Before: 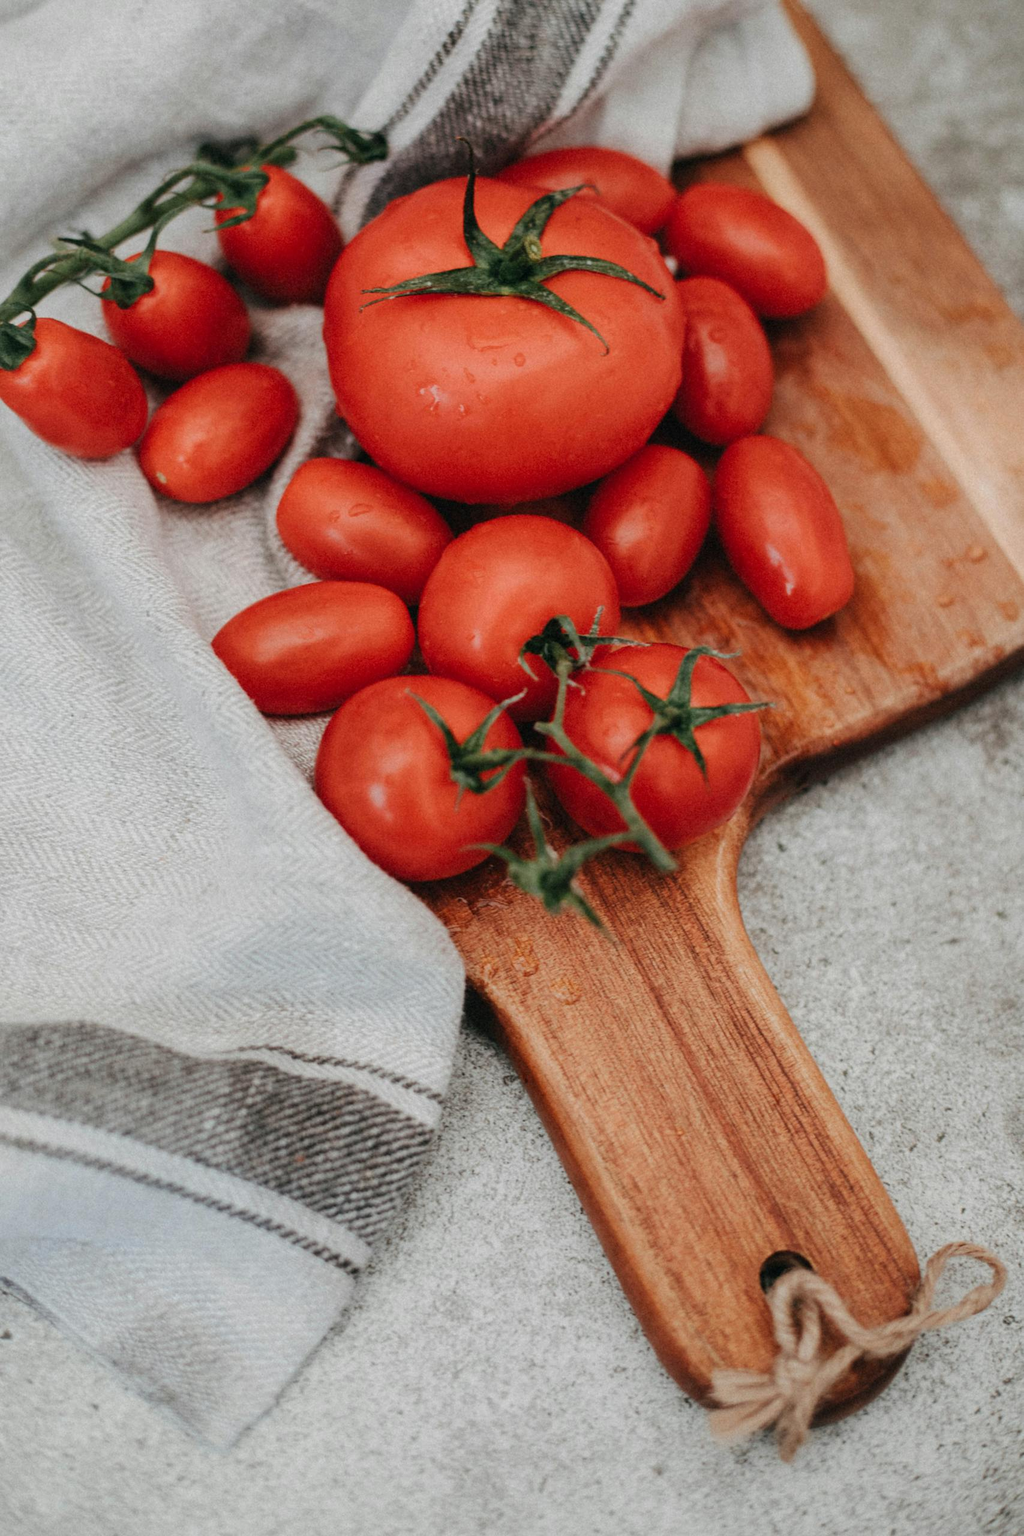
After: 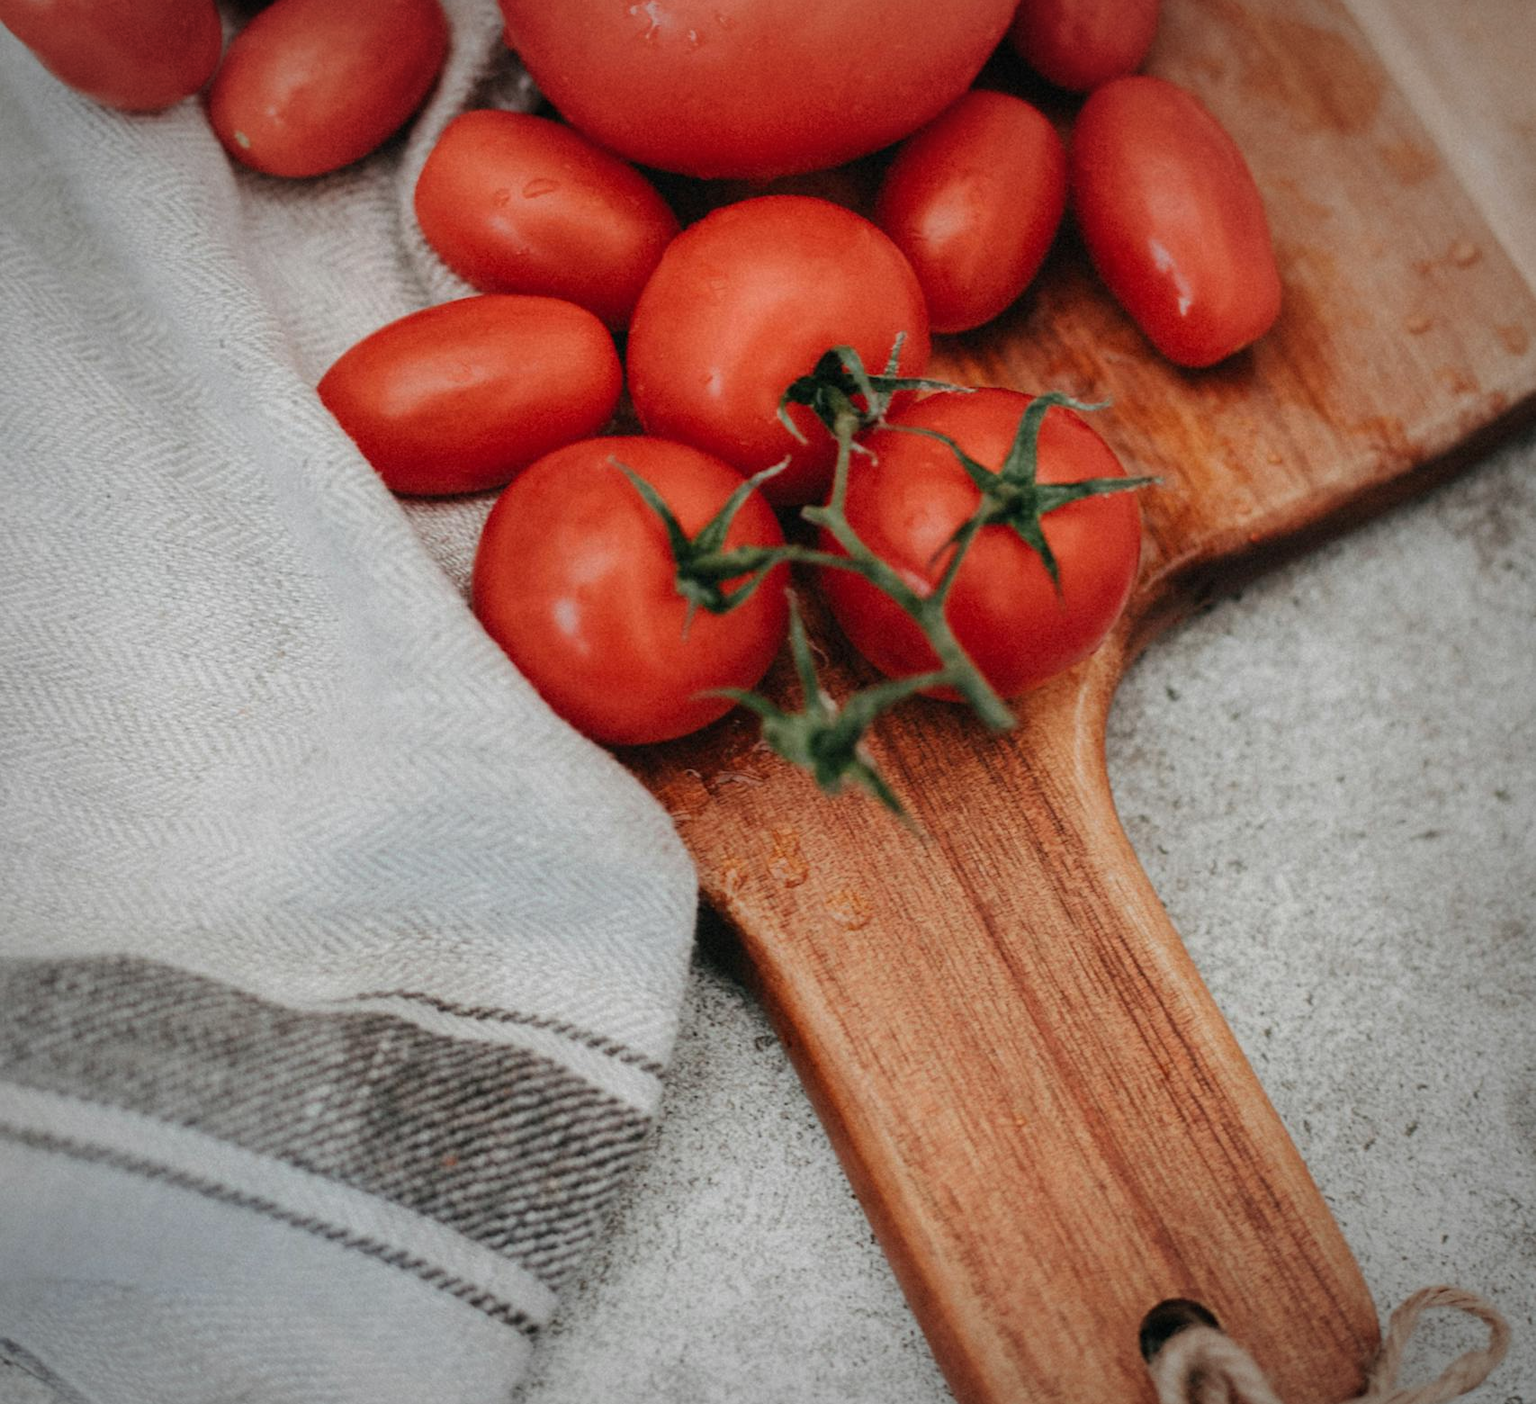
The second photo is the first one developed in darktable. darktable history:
vignetting: fall-off start 75.43%, brightness -0.437, saturation -0.199, width/height ratio 1.083, unbound false
exposure: exposure -0.055 EV, compensate highlight preservation false
crop and rotate: top 25.054%, bottom 13.932%
